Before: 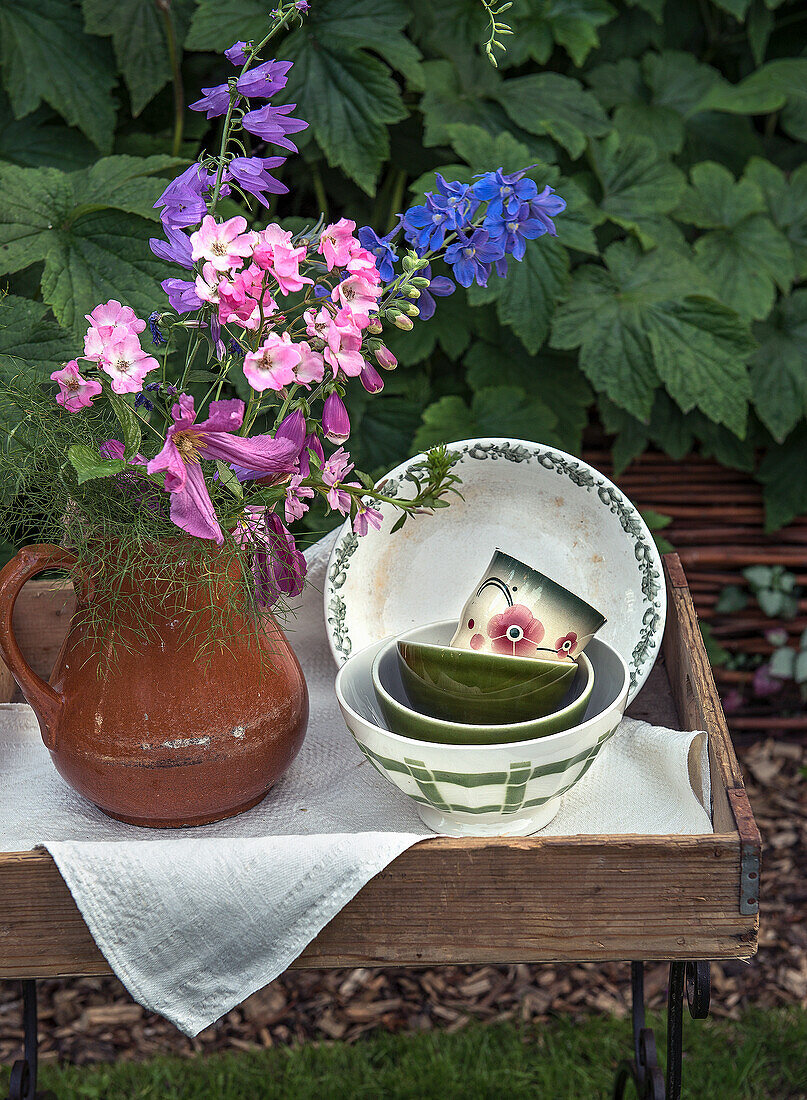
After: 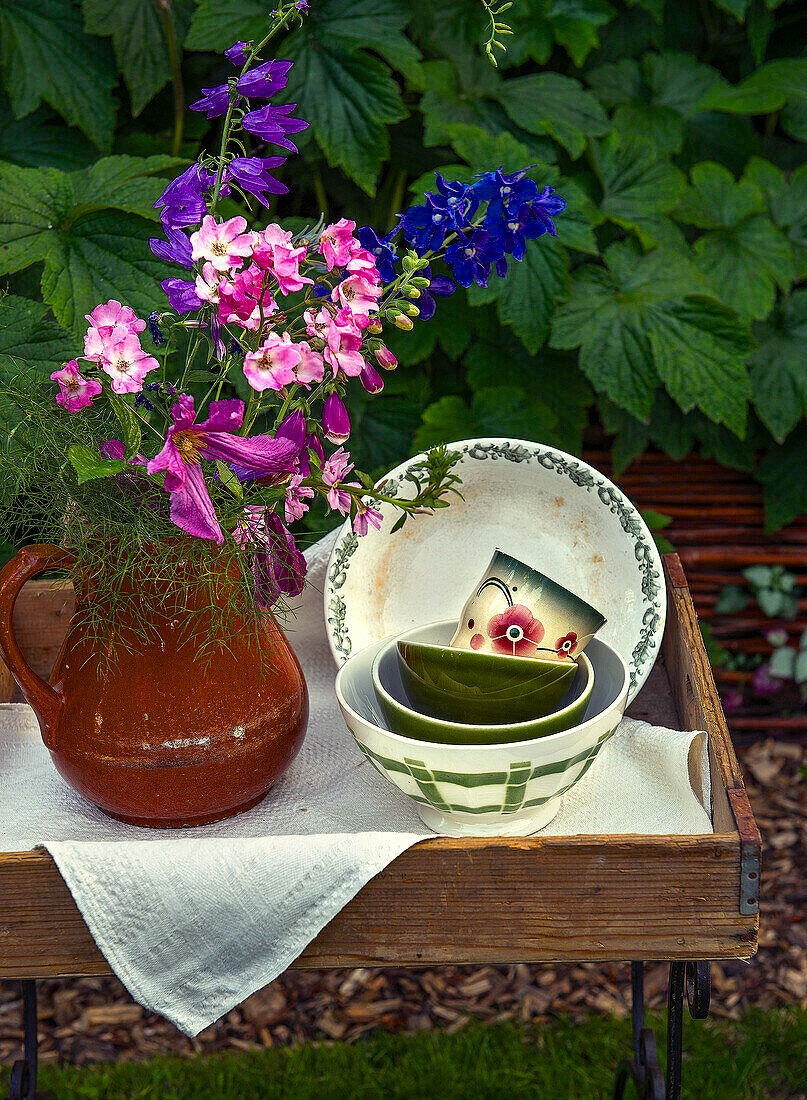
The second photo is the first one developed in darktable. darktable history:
color balance rgb: highlights gain › luminance 6.218%, highlights gain › chroma 2.583%, highlights gain › hue 88.26°, perceptual saturation grading › global saturation 31.274%, global vibrance 16.46%, saturation formula JzAzBz (2021)
